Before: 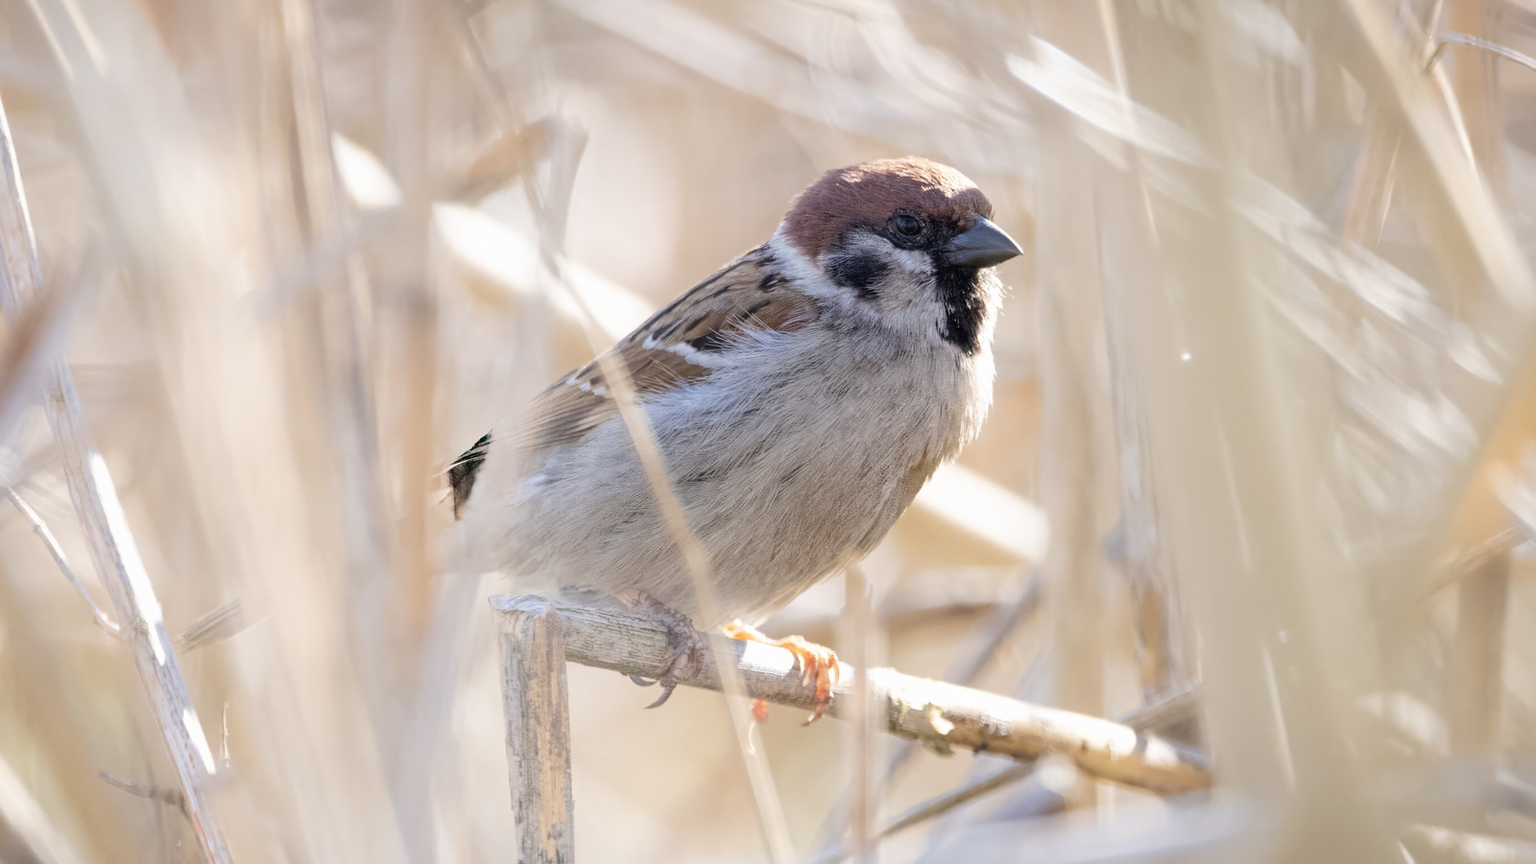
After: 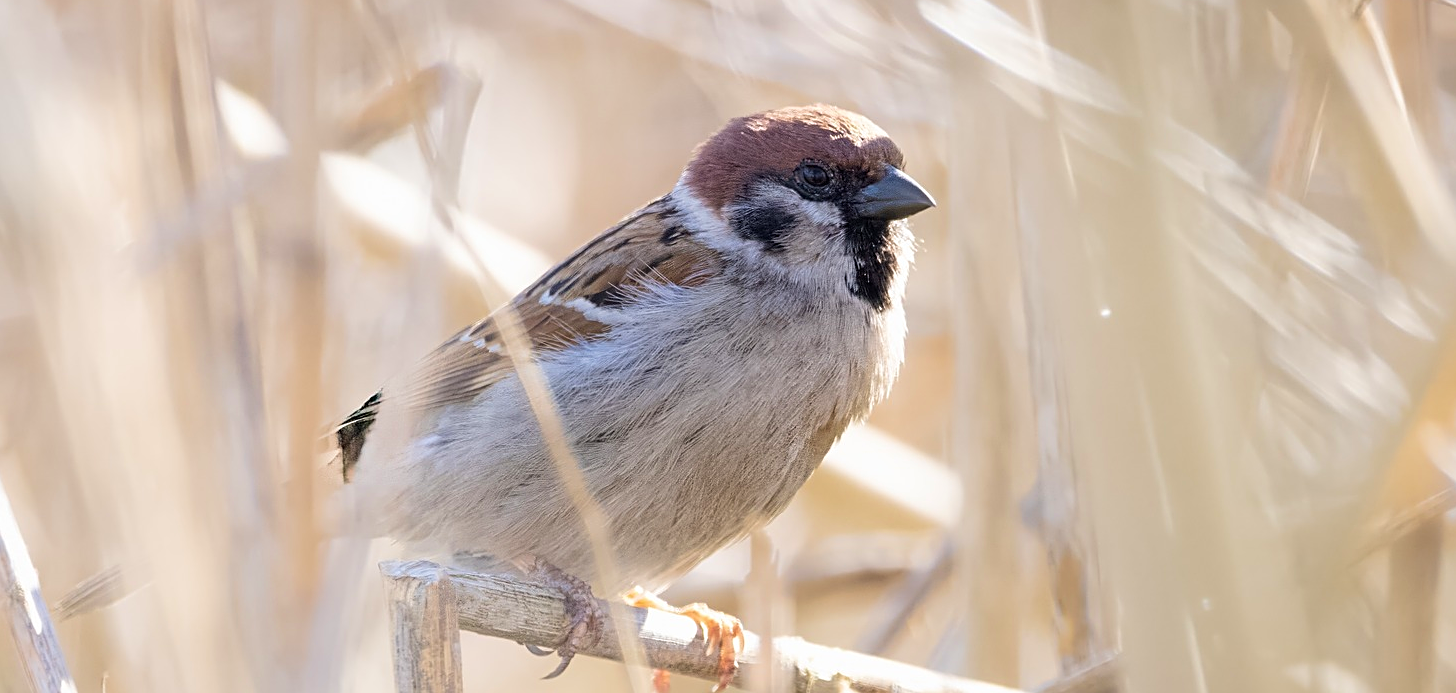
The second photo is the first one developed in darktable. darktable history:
sharpen: on, module defaults
velvia: on, module defaults
crop: left 8.155%, top 6.611%, bottom 15.385%
tone equalizer: on, module defaults
